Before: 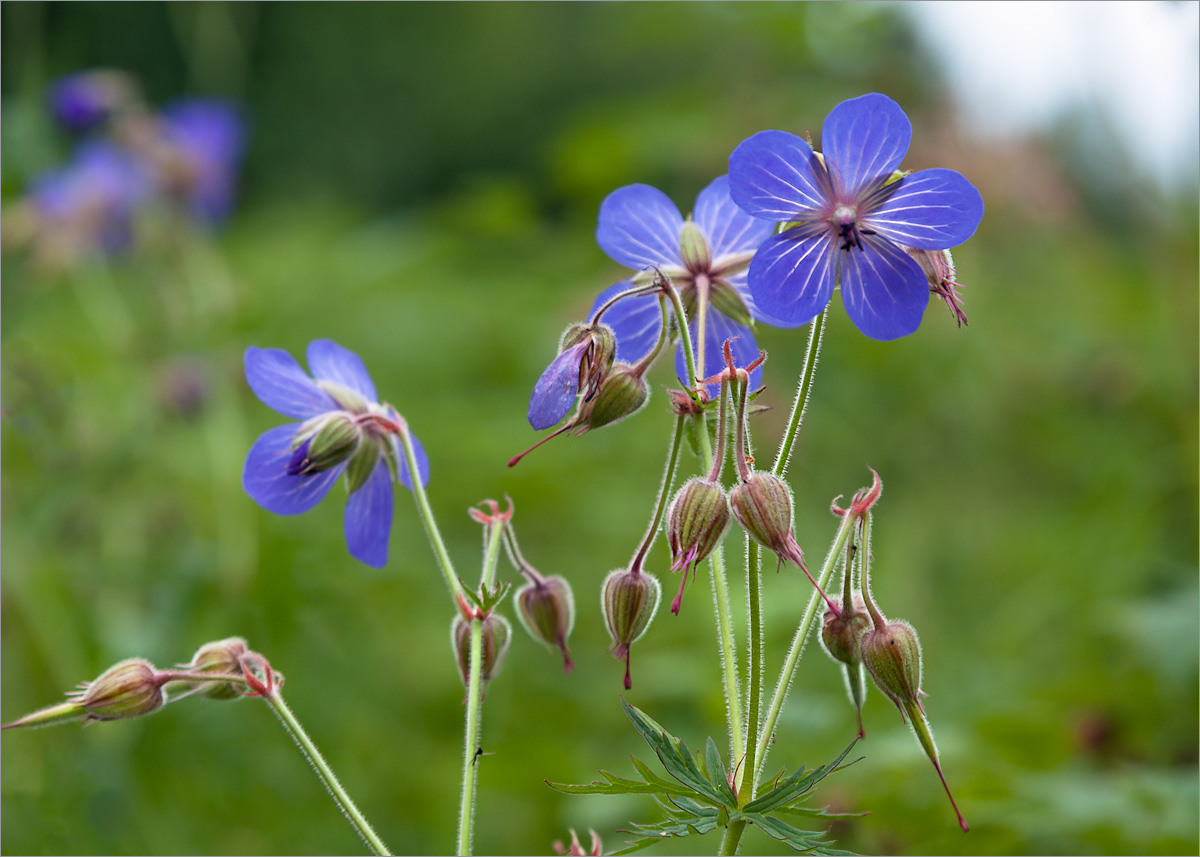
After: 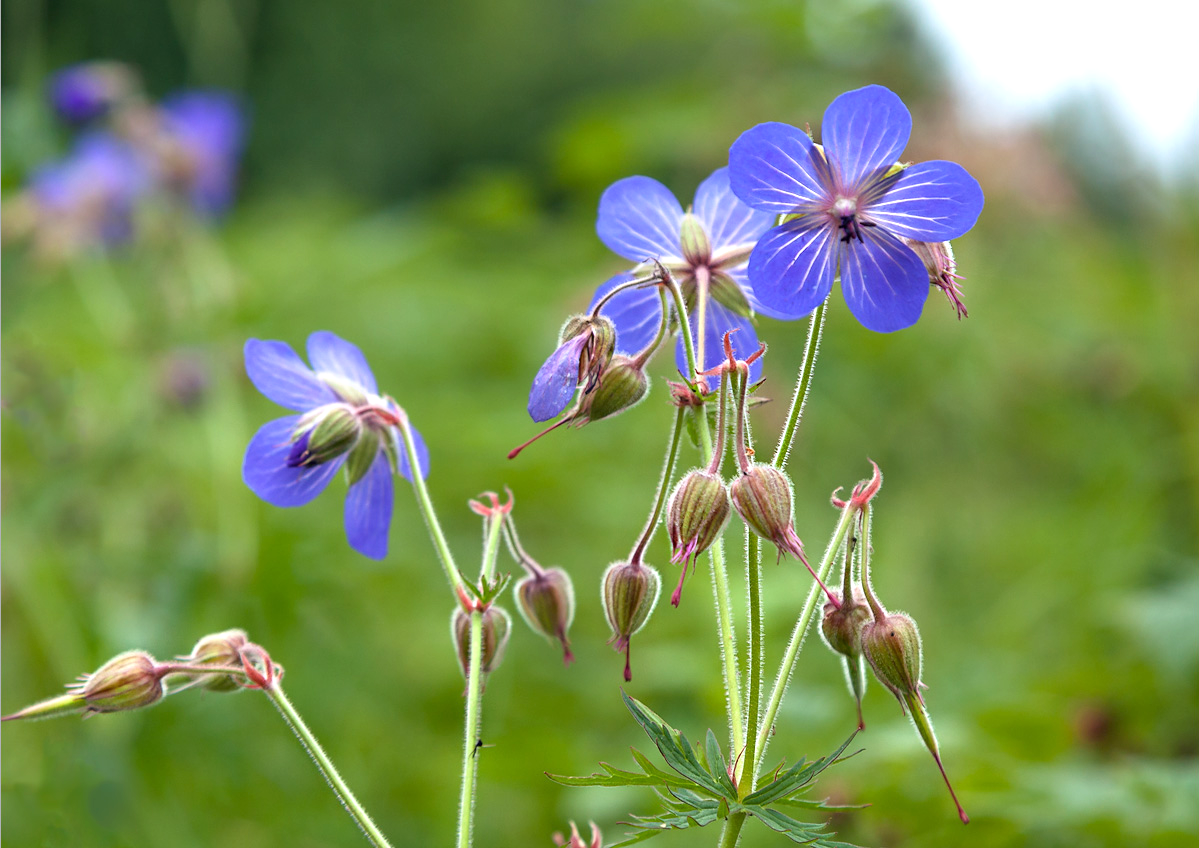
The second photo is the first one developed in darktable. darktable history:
exposure: exposure 0.566 EV, compensate highlight preservation false
crop: top 1.049%, right 0.001%
